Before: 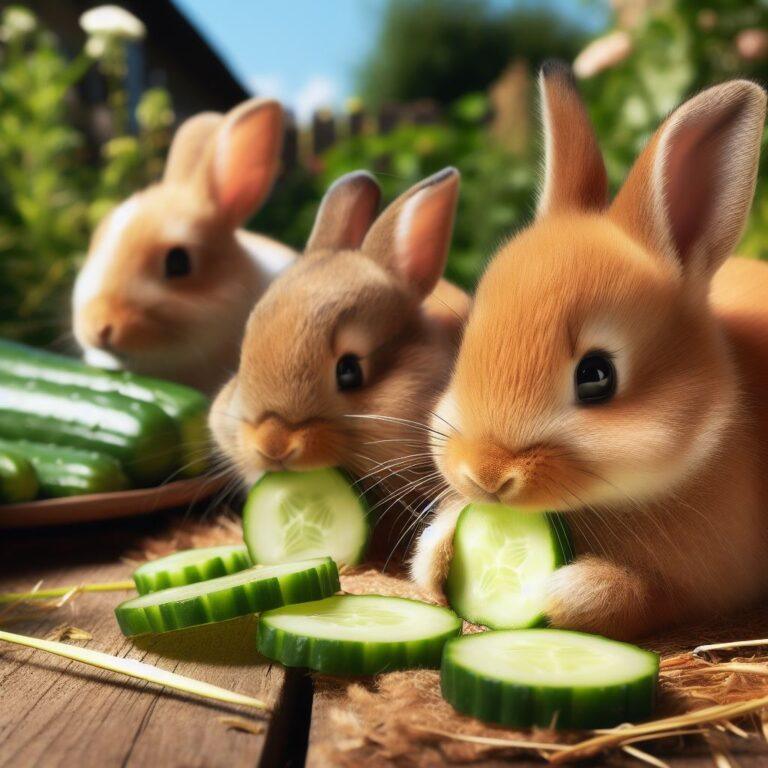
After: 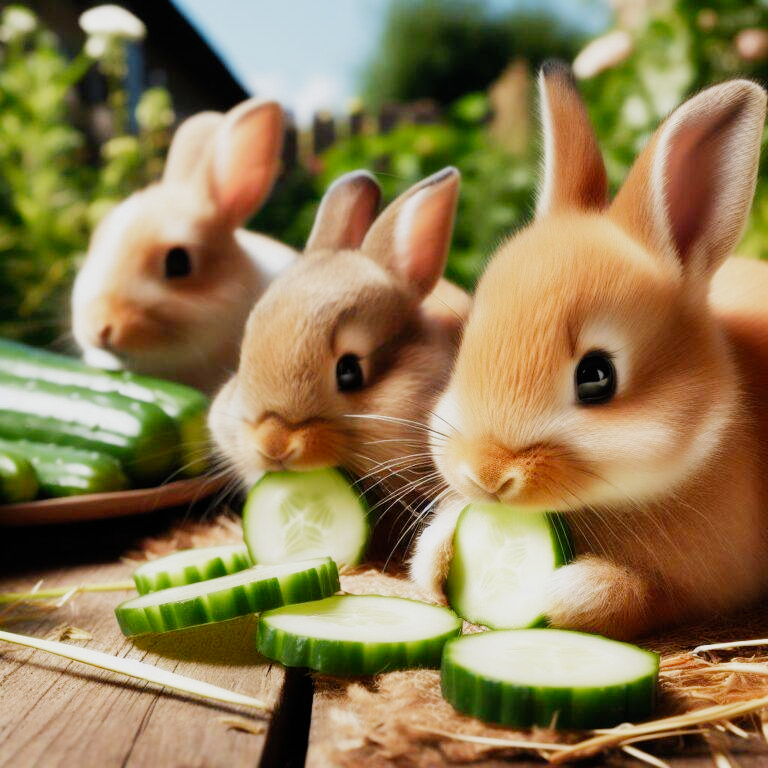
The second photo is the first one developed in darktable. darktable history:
tone equalizer: on, module defaults
exposure: black level correction 0, exposure 0.698 EV, compensate highlight preservation false
filmic rgb: black relative exposure -7.65 EV, white relative exposure 4.56 EV, threshold 3.02 EV, hardness 3.61, contrast 1.062, preserve chrominance no, color science v3 (2019), use custom middle-gray values true, enable highlight reconstruction true
